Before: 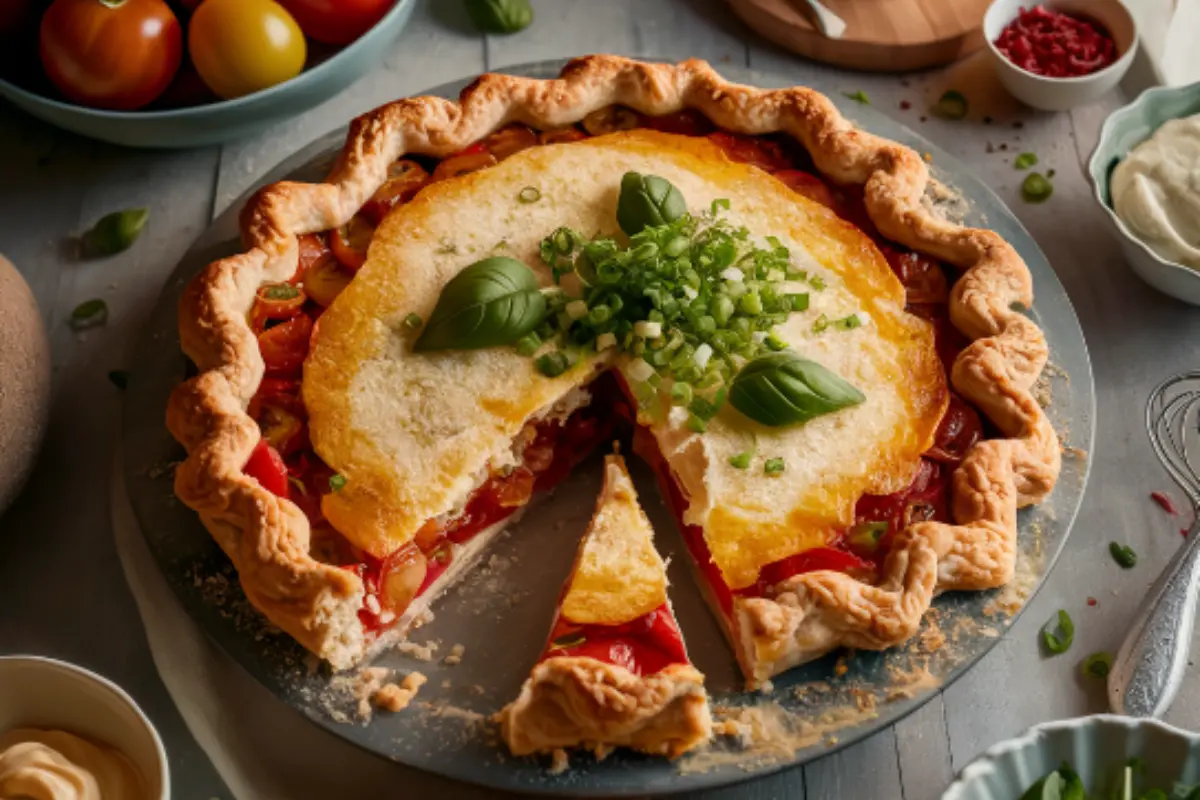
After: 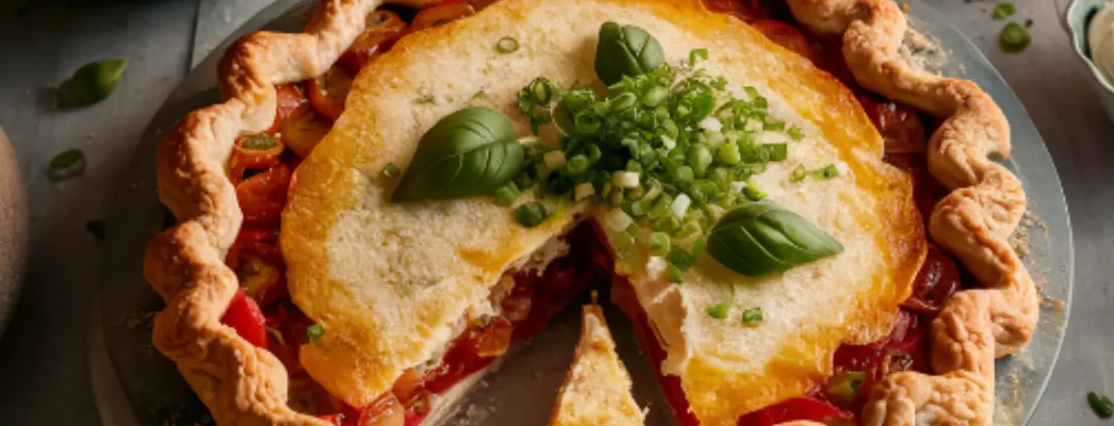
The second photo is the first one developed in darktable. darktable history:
crop: left 1.849%, top 18.812%, right 5.238%, bottom 27.827%
